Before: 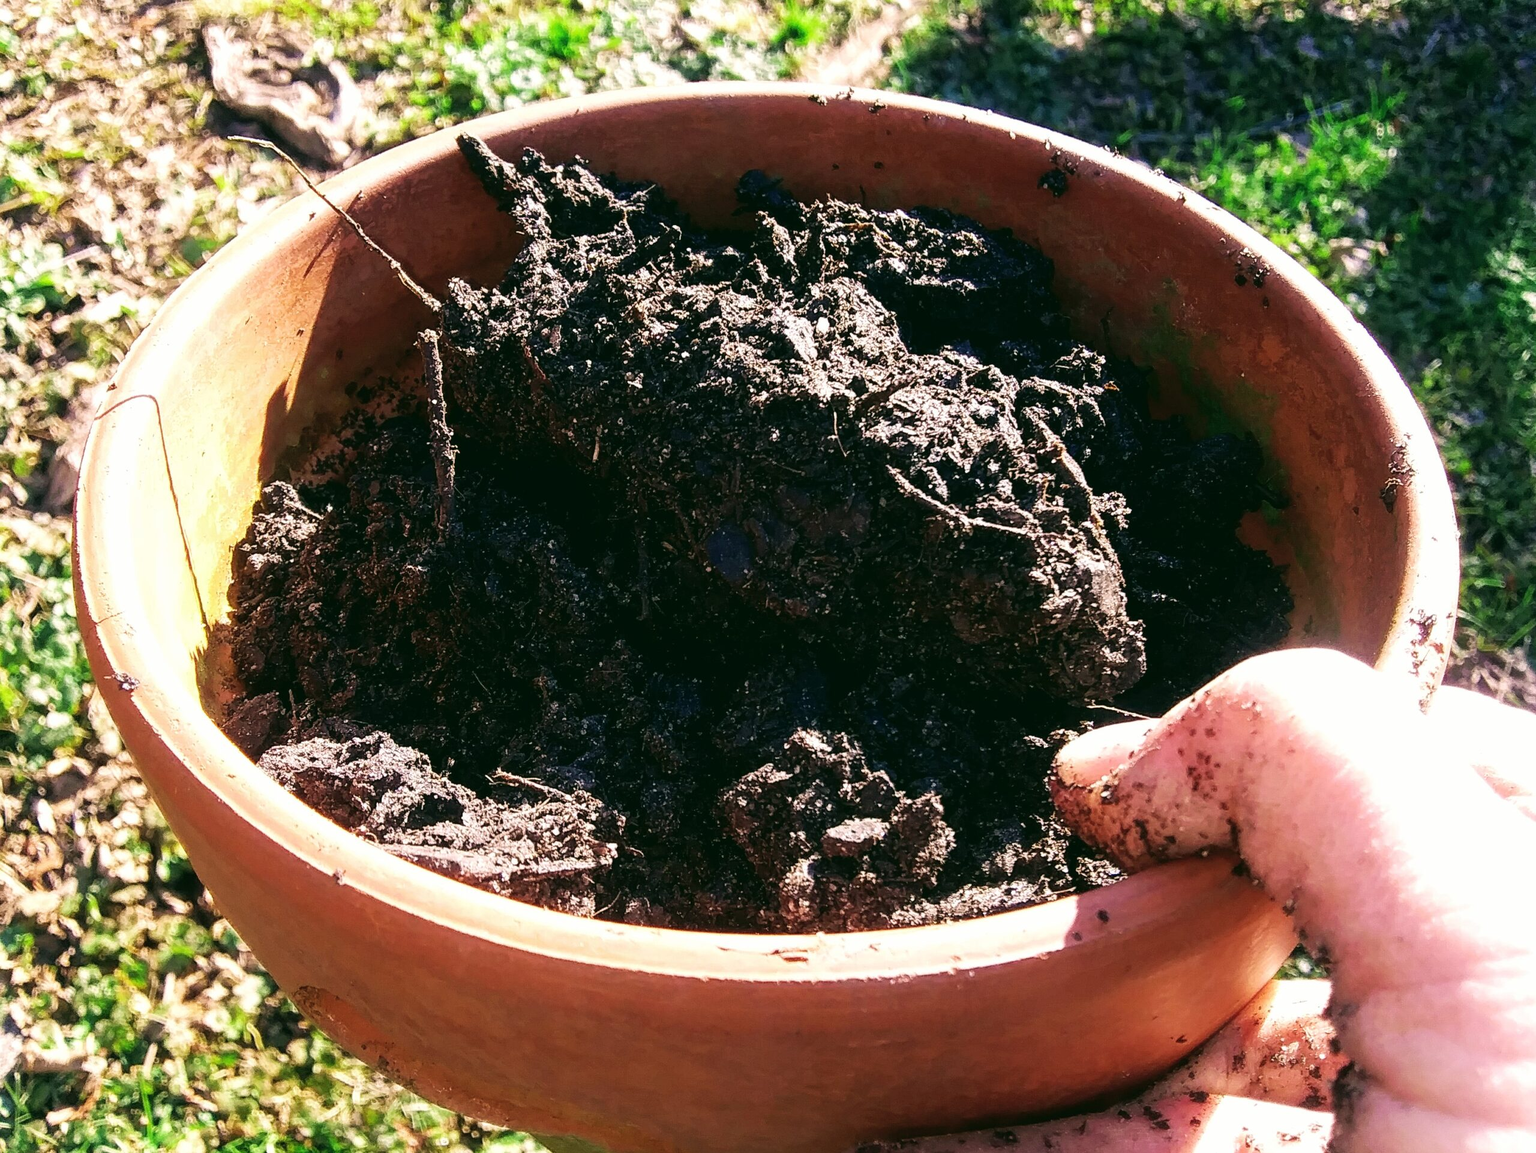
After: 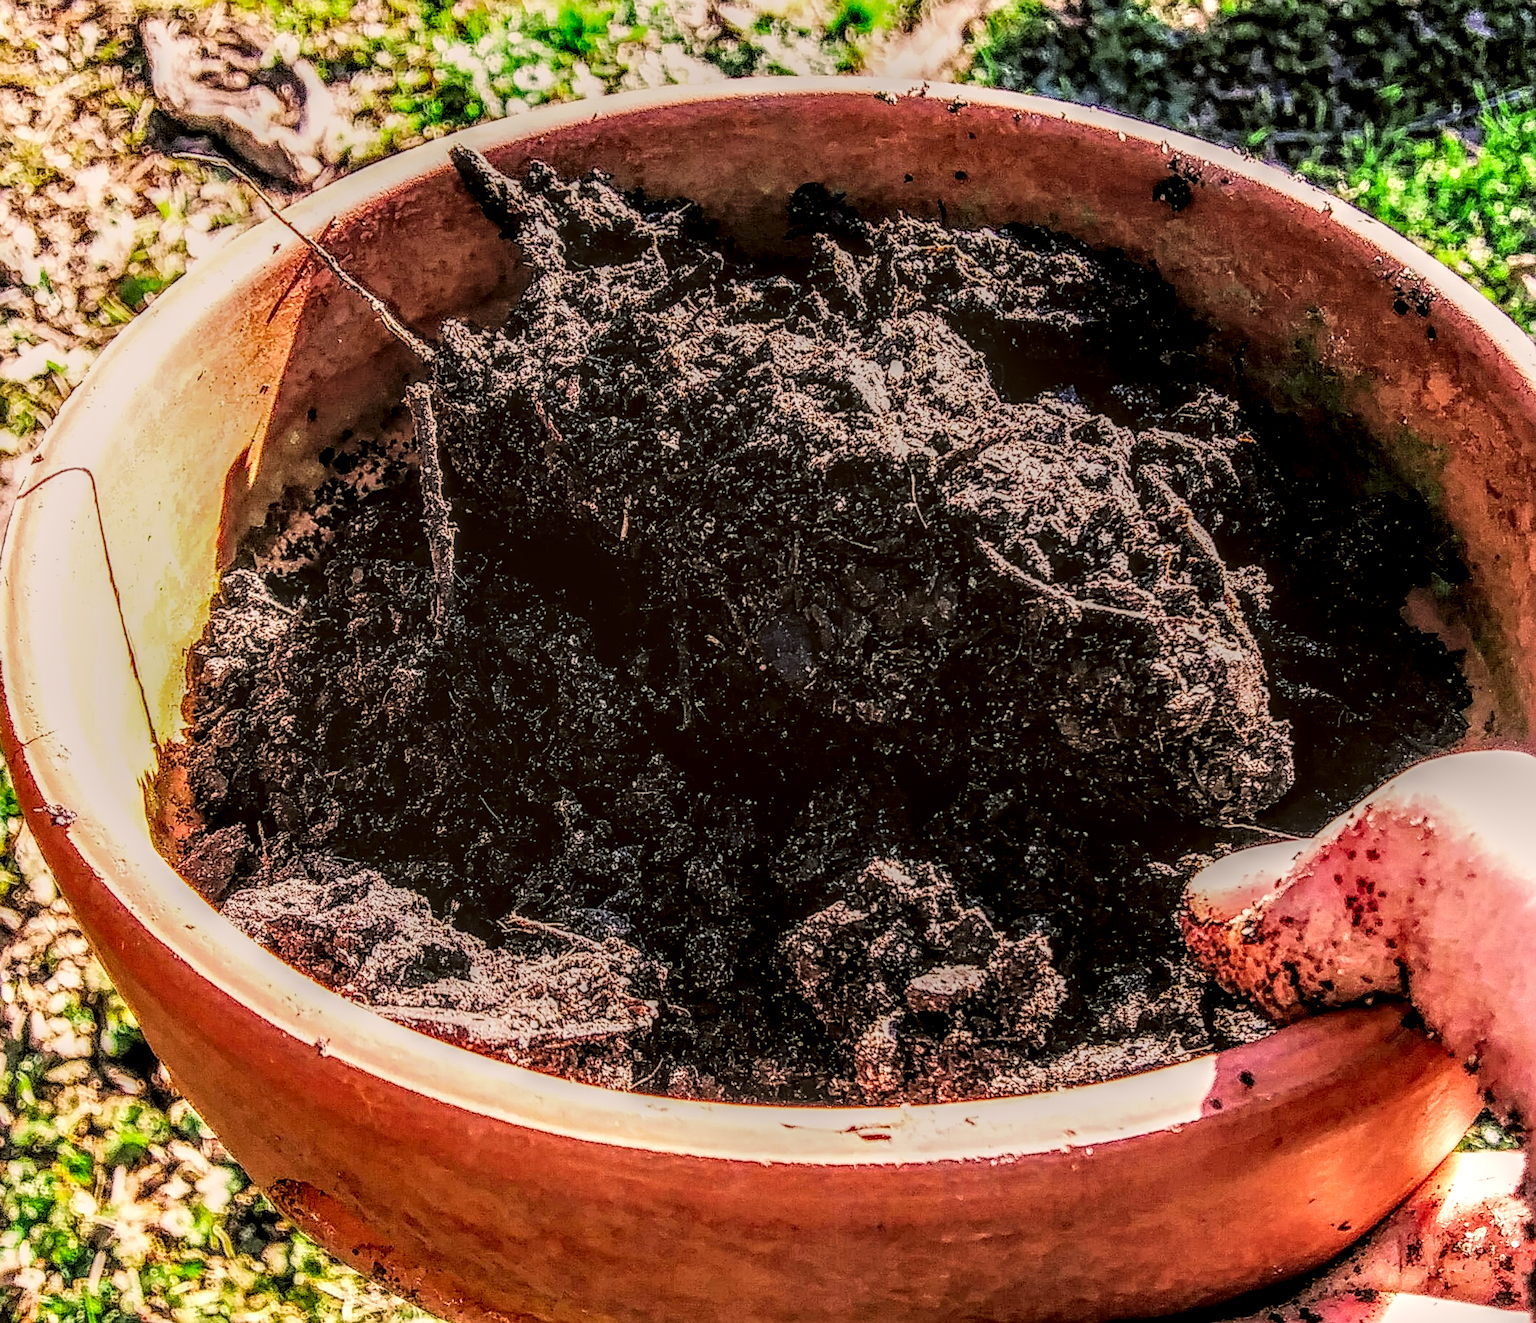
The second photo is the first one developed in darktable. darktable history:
crop and rotate: angle 0.943°, left 4.126%, top 0.566%, right 11.389%, bottom 2.423%
sharpen: amount 0.489
contrast brightness saturation: contrast 0.07, brightness 0.175, saturation 0.41
color correction: highlights a* 6.33, highlights b* 7.62, shadows a* 5.8, shadows b* 7.07, saturation 0.891
filmic rgb: black relative exposure -7.65 EV, white relative exposure 4.56 EV, hardness 3.61, contrast 1.059
local contrast: highlights 1%, shadows 6%, detail 299%, midtone range 0.304
